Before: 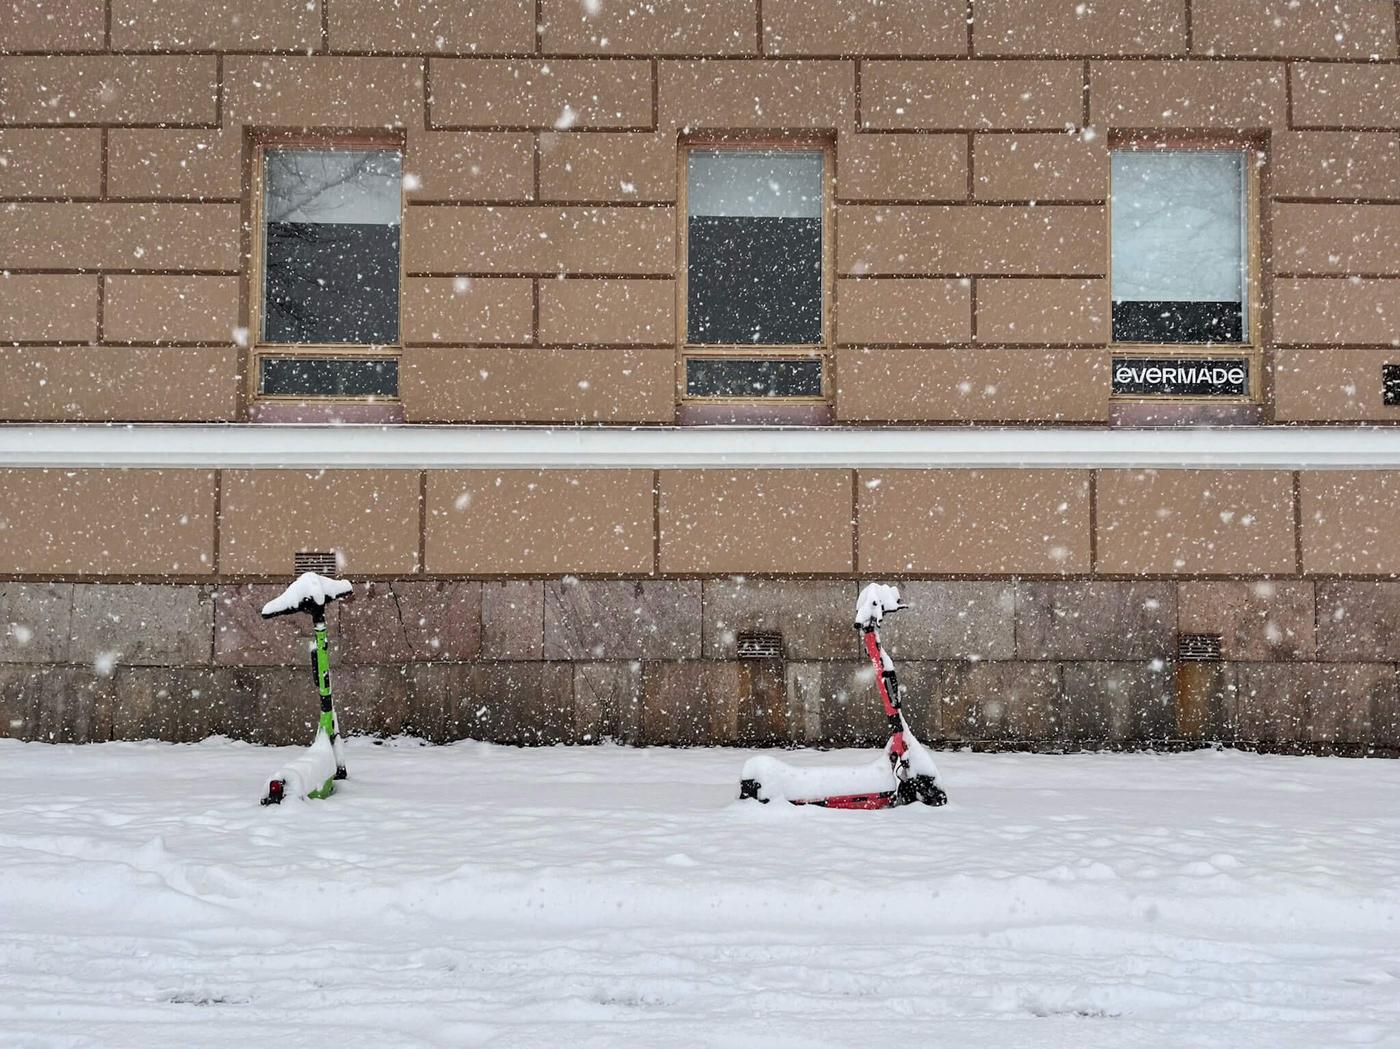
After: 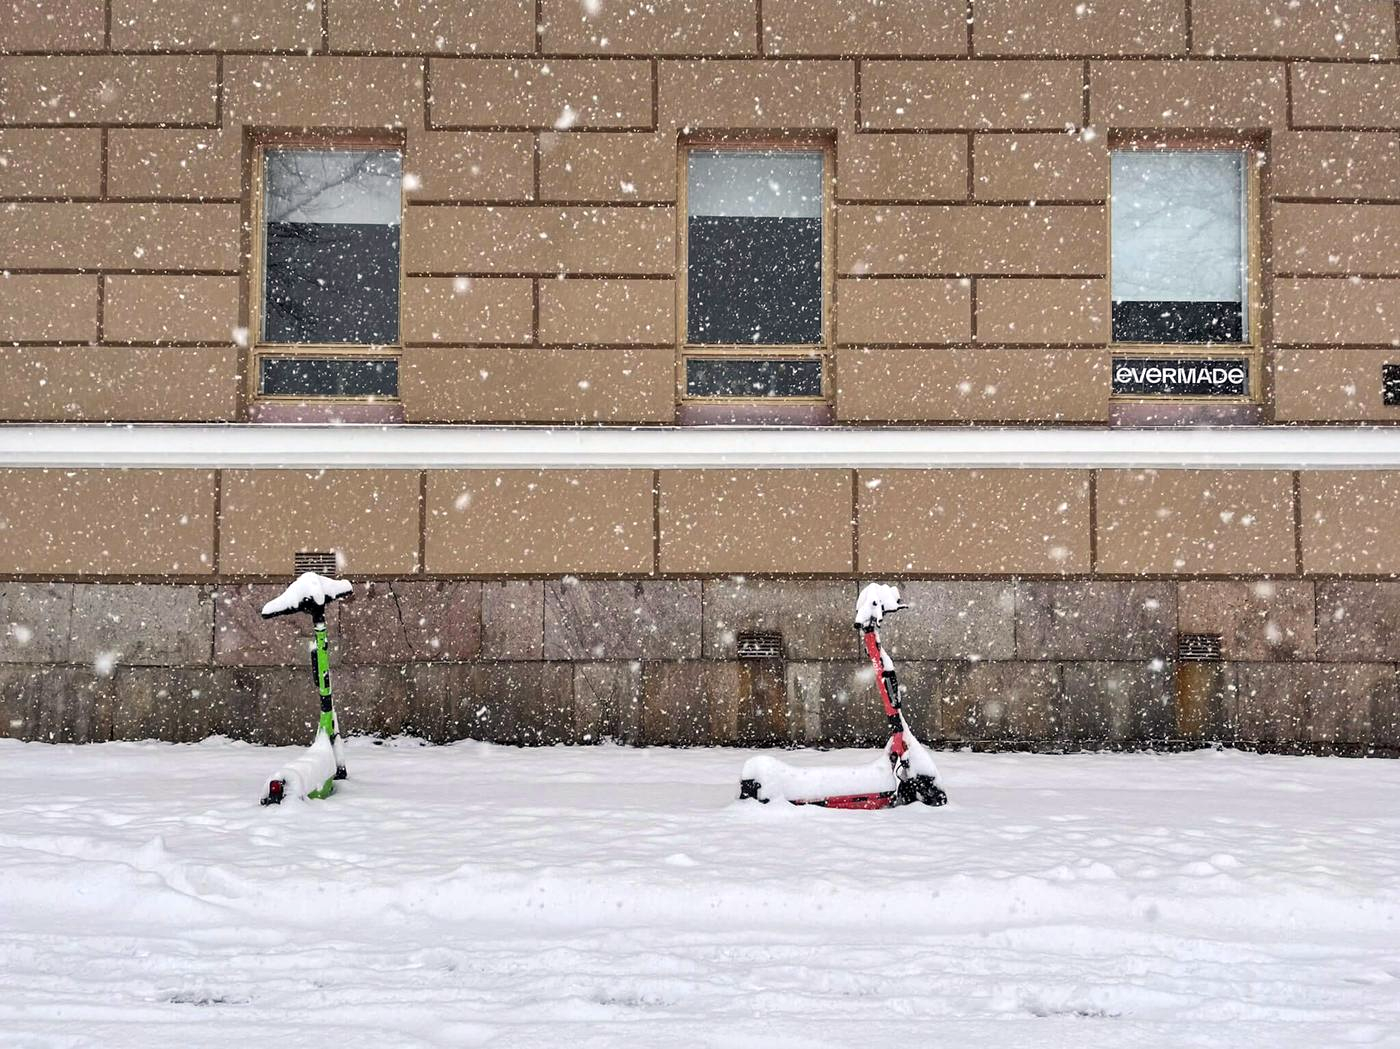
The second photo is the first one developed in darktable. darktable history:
tone equalizer: on, module defaults
exposure: exposure 0.2 EV, compensate highlight preservation false
local contrast: mode bilateral grid, contrast 20, coarseness 50, detail 120%, midtone range 0.2
color correction: highlights a* 1.39, highlights b* 17.83
color calibration: illuminant as shot in camera, x 0.37, y 0.382, temperature 4313.32 K
